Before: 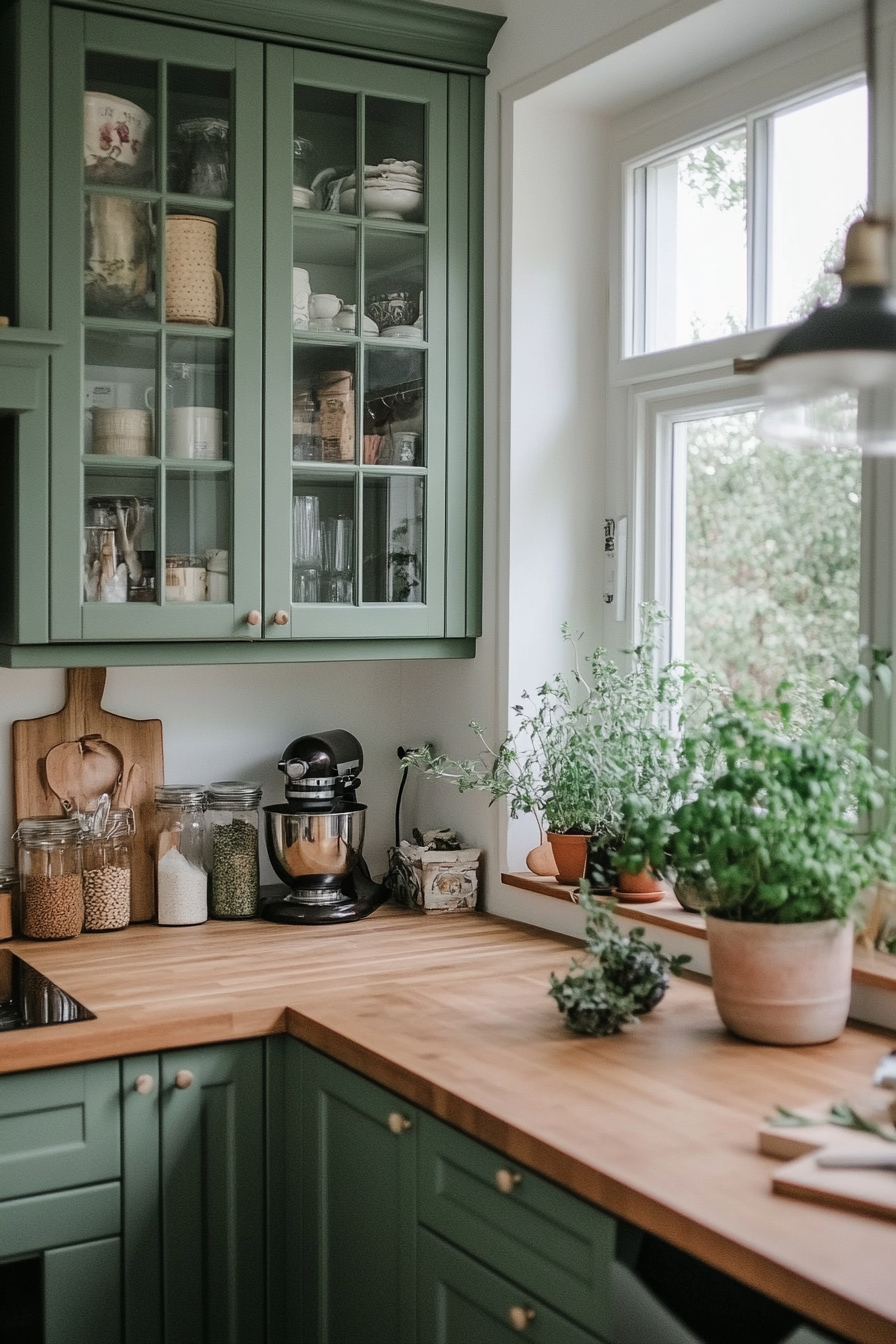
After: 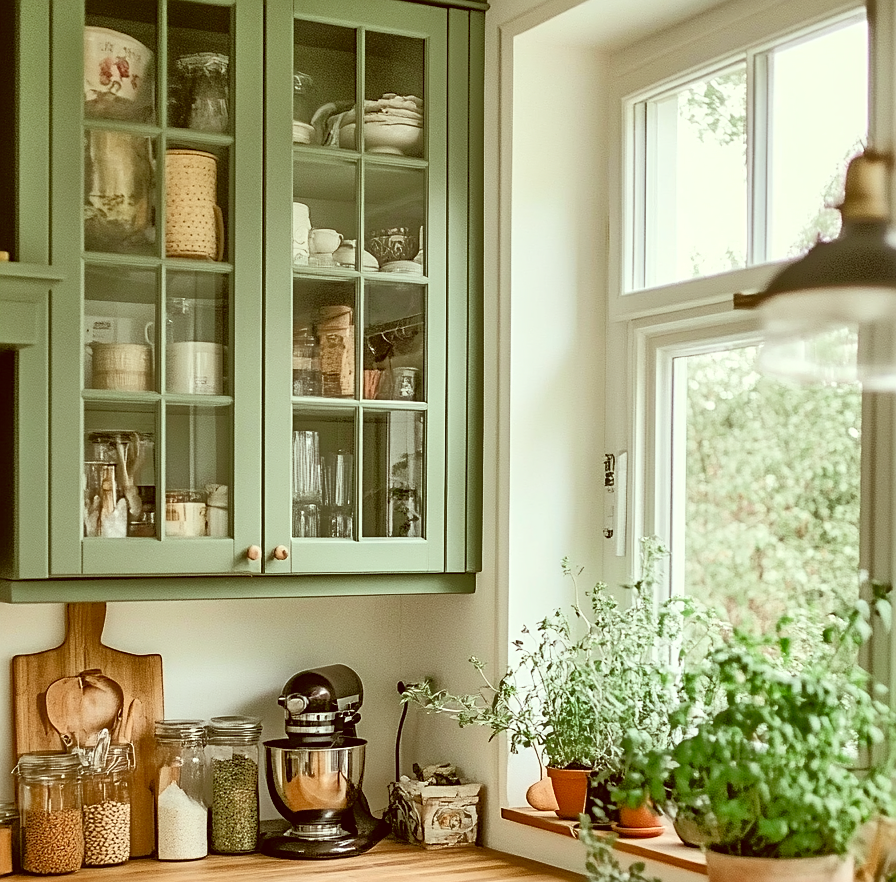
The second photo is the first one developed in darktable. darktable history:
crop and rotate: top 4.848%, bottom 29.503%
color correction: highlights a* -5.3, highlights b* 9.8, shadows a* 9.8, shadows b* 24.26
local contrast: mode bilateral grid, contrast 20, coarseness 50, detail 120%, midtone range 0.2
shadows and highlights: shadows 35, highlights -35, soften with gaussian
sharpen: on, module defaults
tone equalizer: -8 EV -0.528 EV, -7 EV -0.319 EV, -6 EV -0.083 EV, -5 EV 0.413 EV, -4 EV 0.985 EV, -3 EV 0.791 EV, -2 EV -0.01 EV, -1 EV 0.14 EV, +0 EV -0.012 EV, smoothing 1
contrast brightness saturation: contrast 0.2, brightness 0.16, saturation 0.22
